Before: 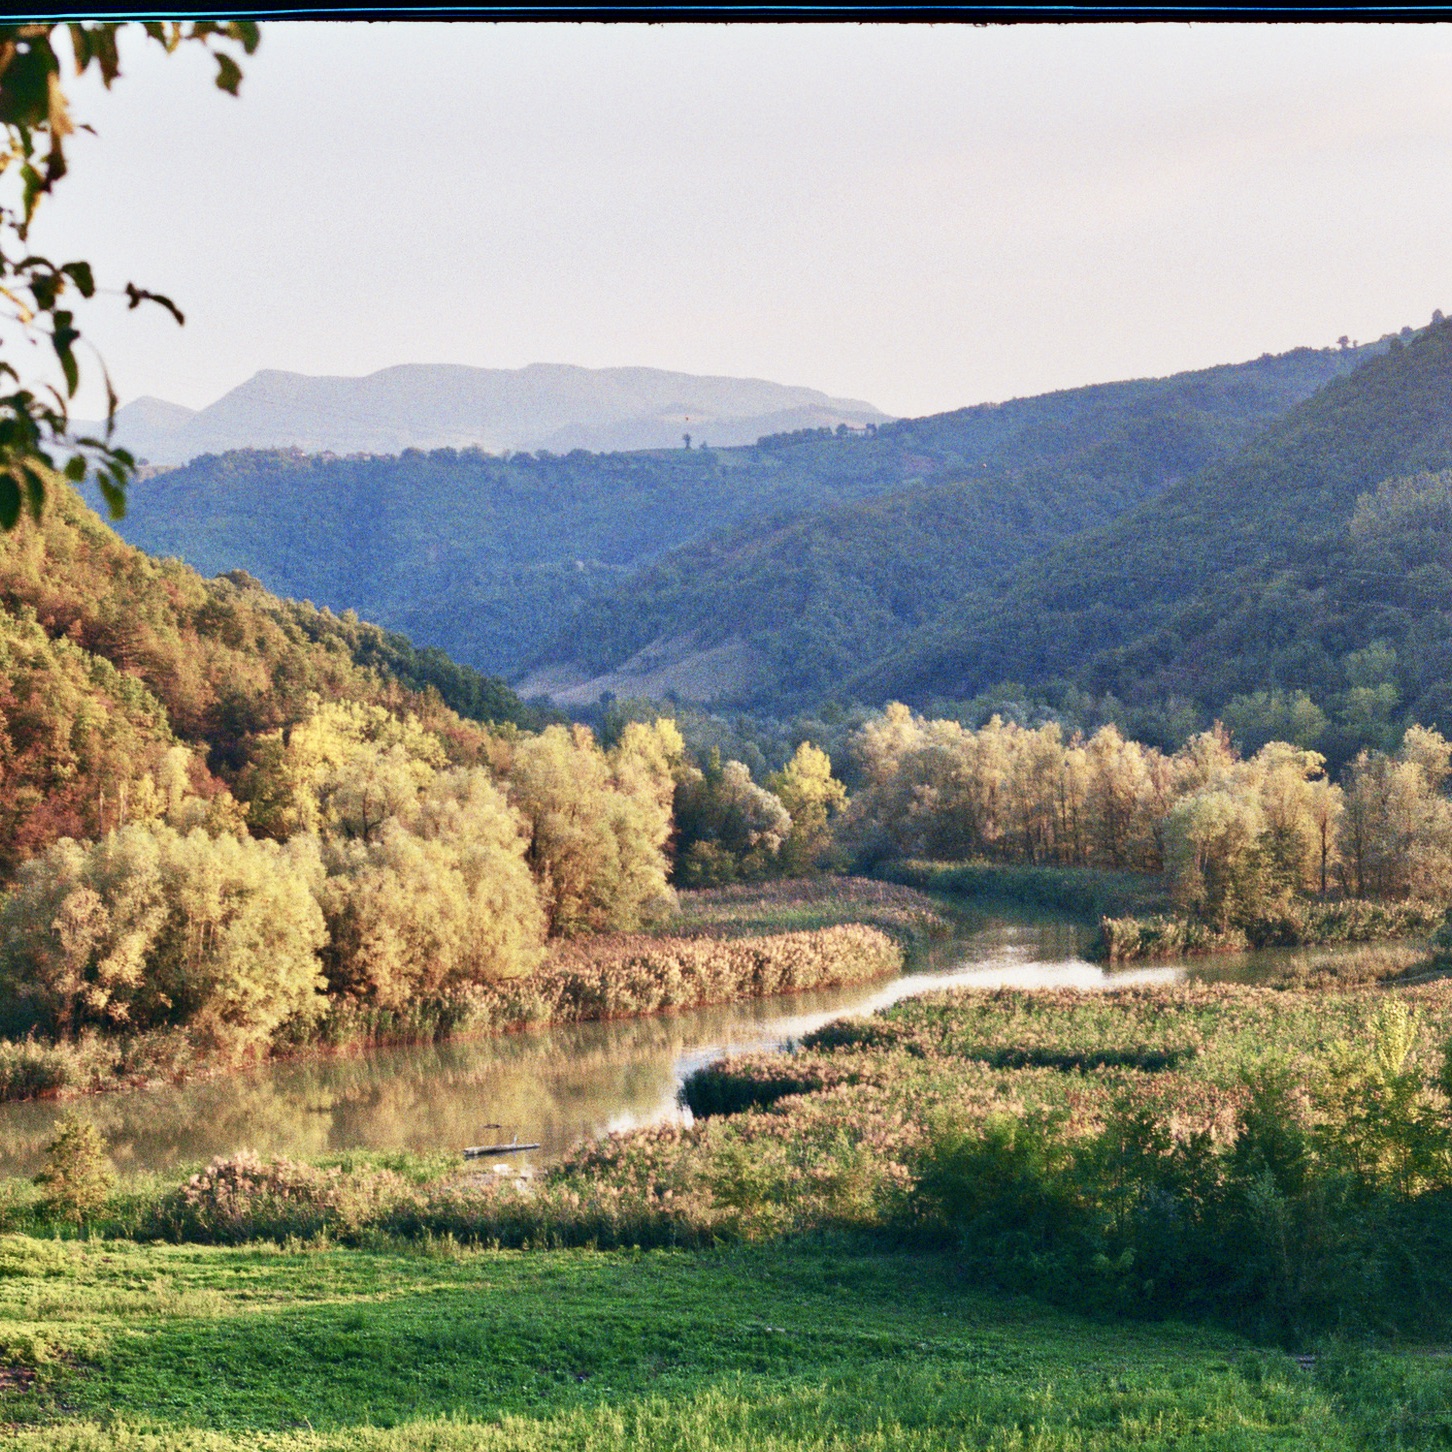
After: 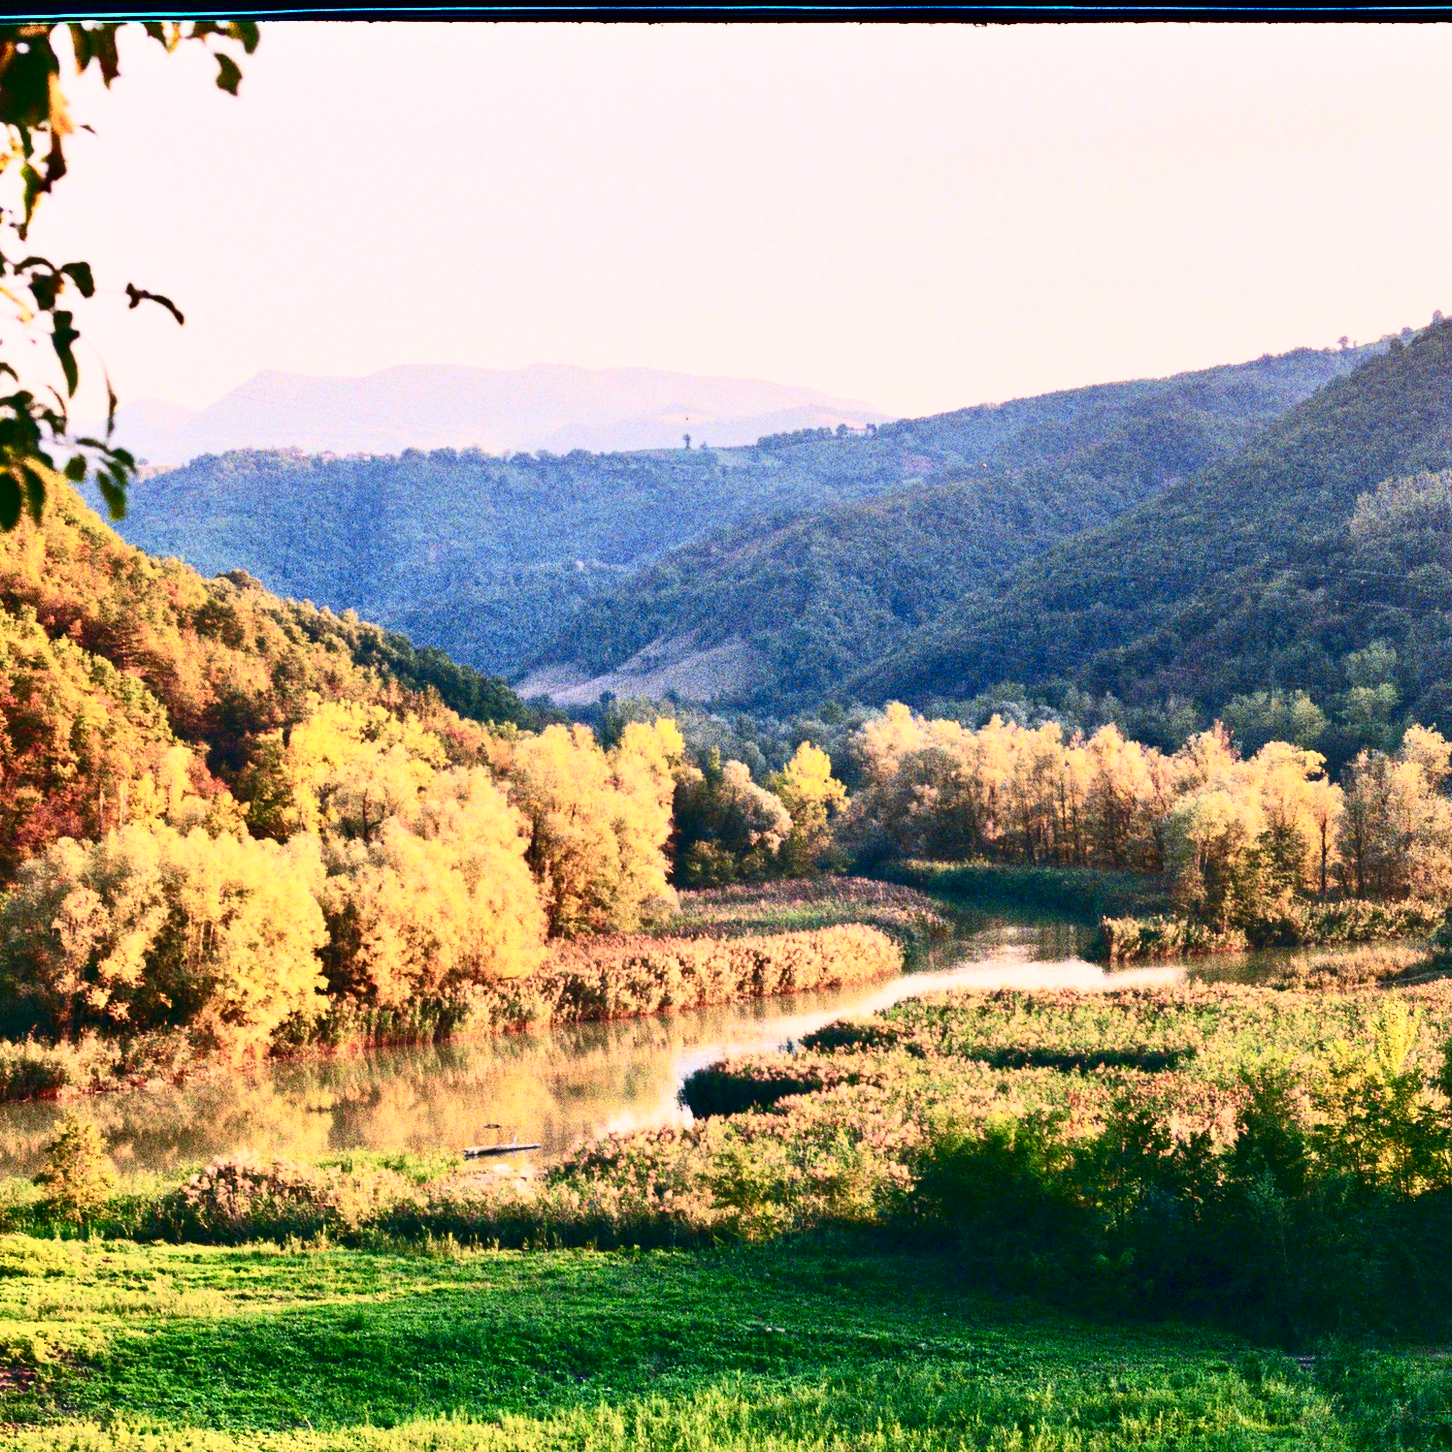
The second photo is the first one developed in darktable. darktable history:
contrast brightness saturation: contrast 0.398, brightness 0.105, saturation 0.209
color correction: highlights a* 7.1, highlights b* 4.41
